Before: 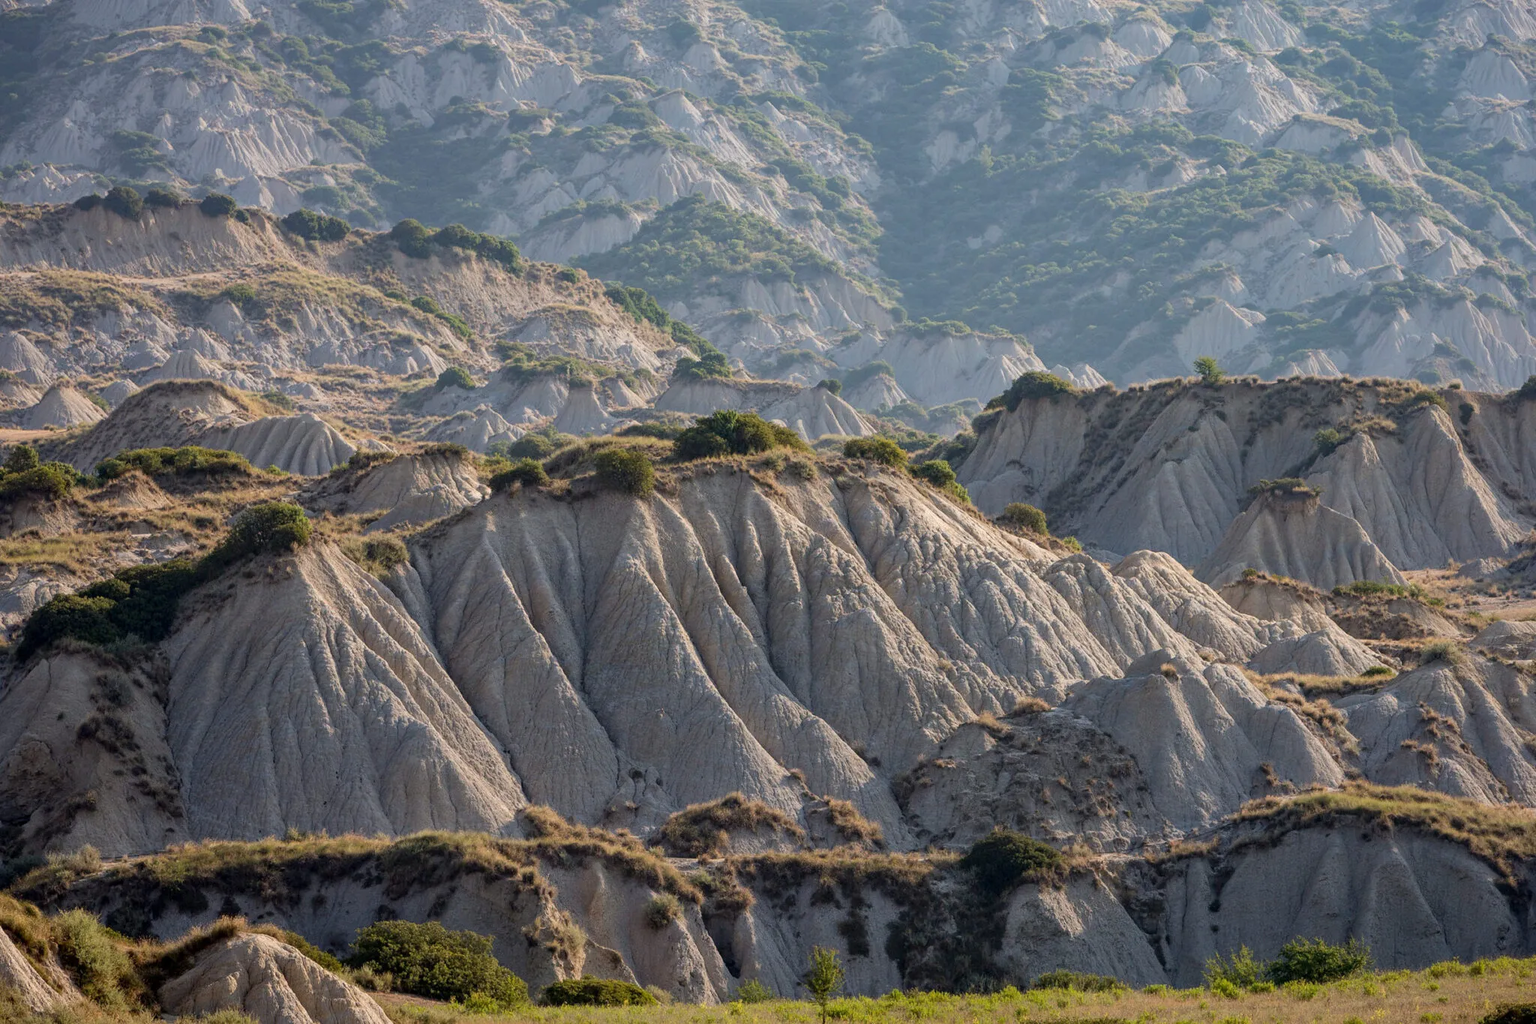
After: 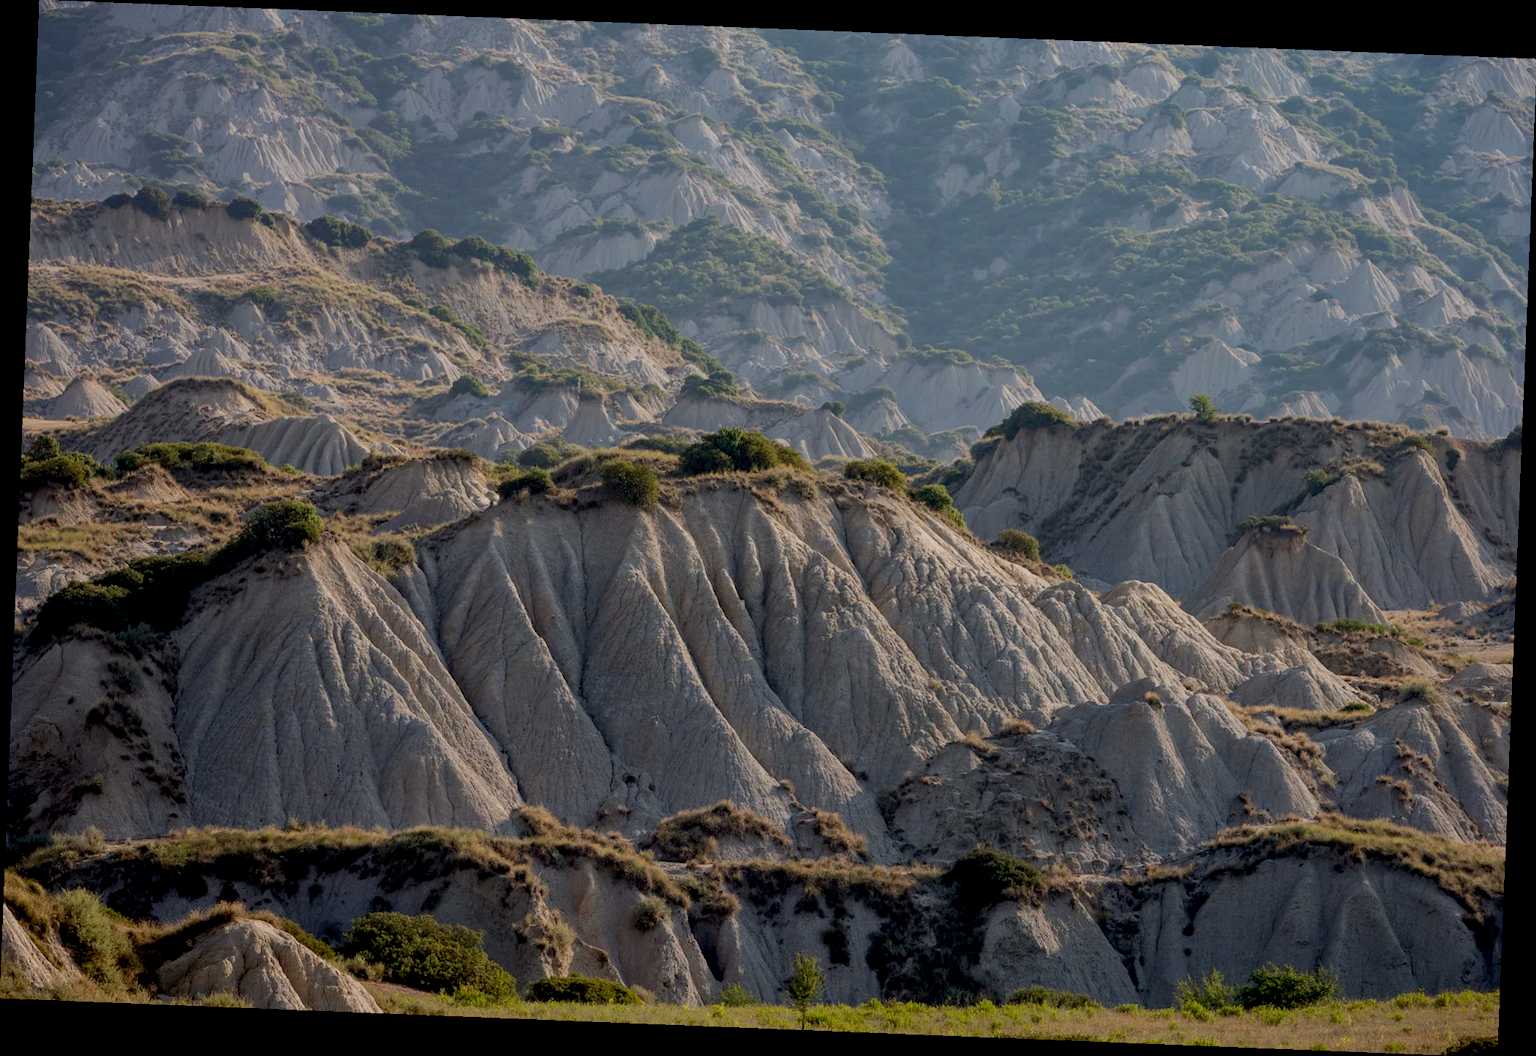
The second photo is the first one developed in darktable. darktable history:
rotate and perspective: rotation 2.27°, automatic cropping off
exposure: black level correction 0.011, exposure -0.478 EV, compensate highlight preservation false
